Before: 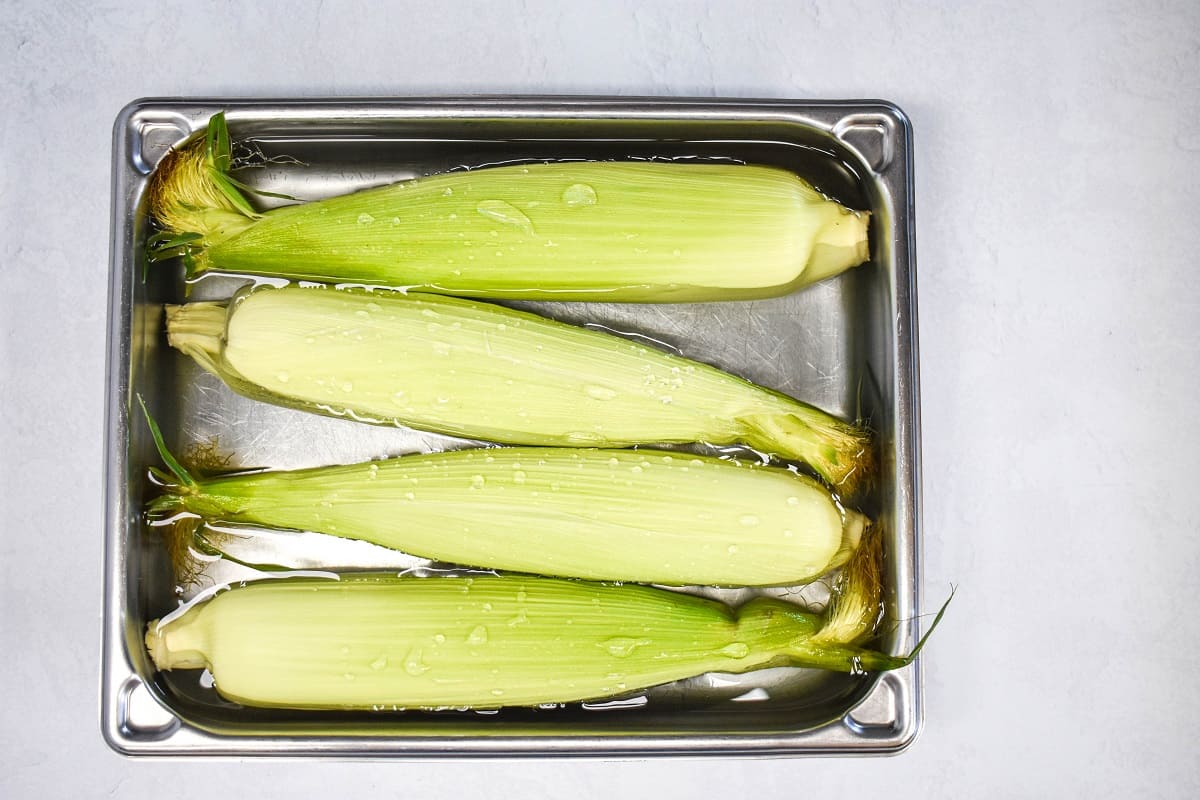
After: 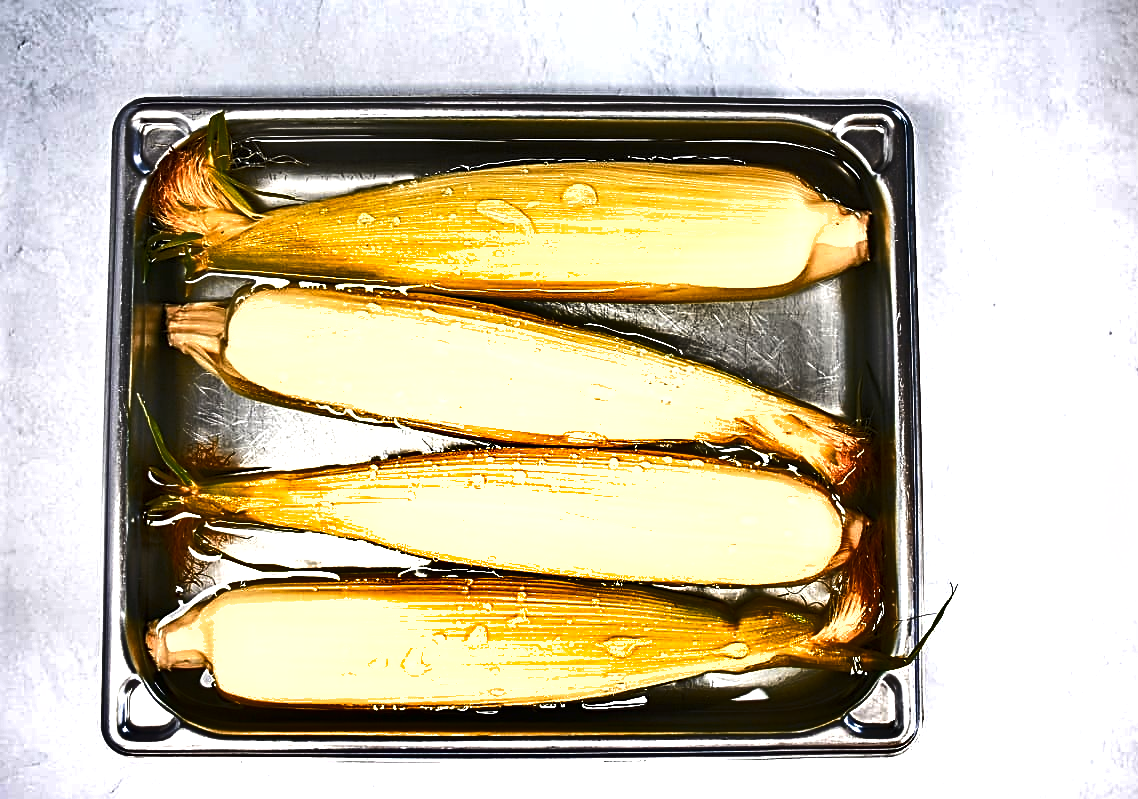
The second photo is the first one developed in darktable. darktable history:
color zones: curves: ch1 [(0, 0.455) (0.063, 0.455) (0.286, 0.495) (0.429, 0.5) (0.571, 0.5) (0.714, 0.5) (0.857, 0.5) (1, 0.455)]; ch2 [(0, 0.532) (0.063, 0.521) (0.233, 0.447) (0.429, 0.489) (0.571, 0.5) (0.714, 0.5) (0.857, 0.5) (1, 0.532)], mix 100.52%
shadows and highlights: radius 106.61, shadows 40.52, highlights -72.1, shadows color adjustment 97.68%, low approximation 0.01, soften with gaussian
sharpen: radius 2.533, amount 0.624
crop and rotate: left 0%, right 5.102%
exposure: black level correction 0.001, exposure 0.499 EV, compensate highlight preservation false
